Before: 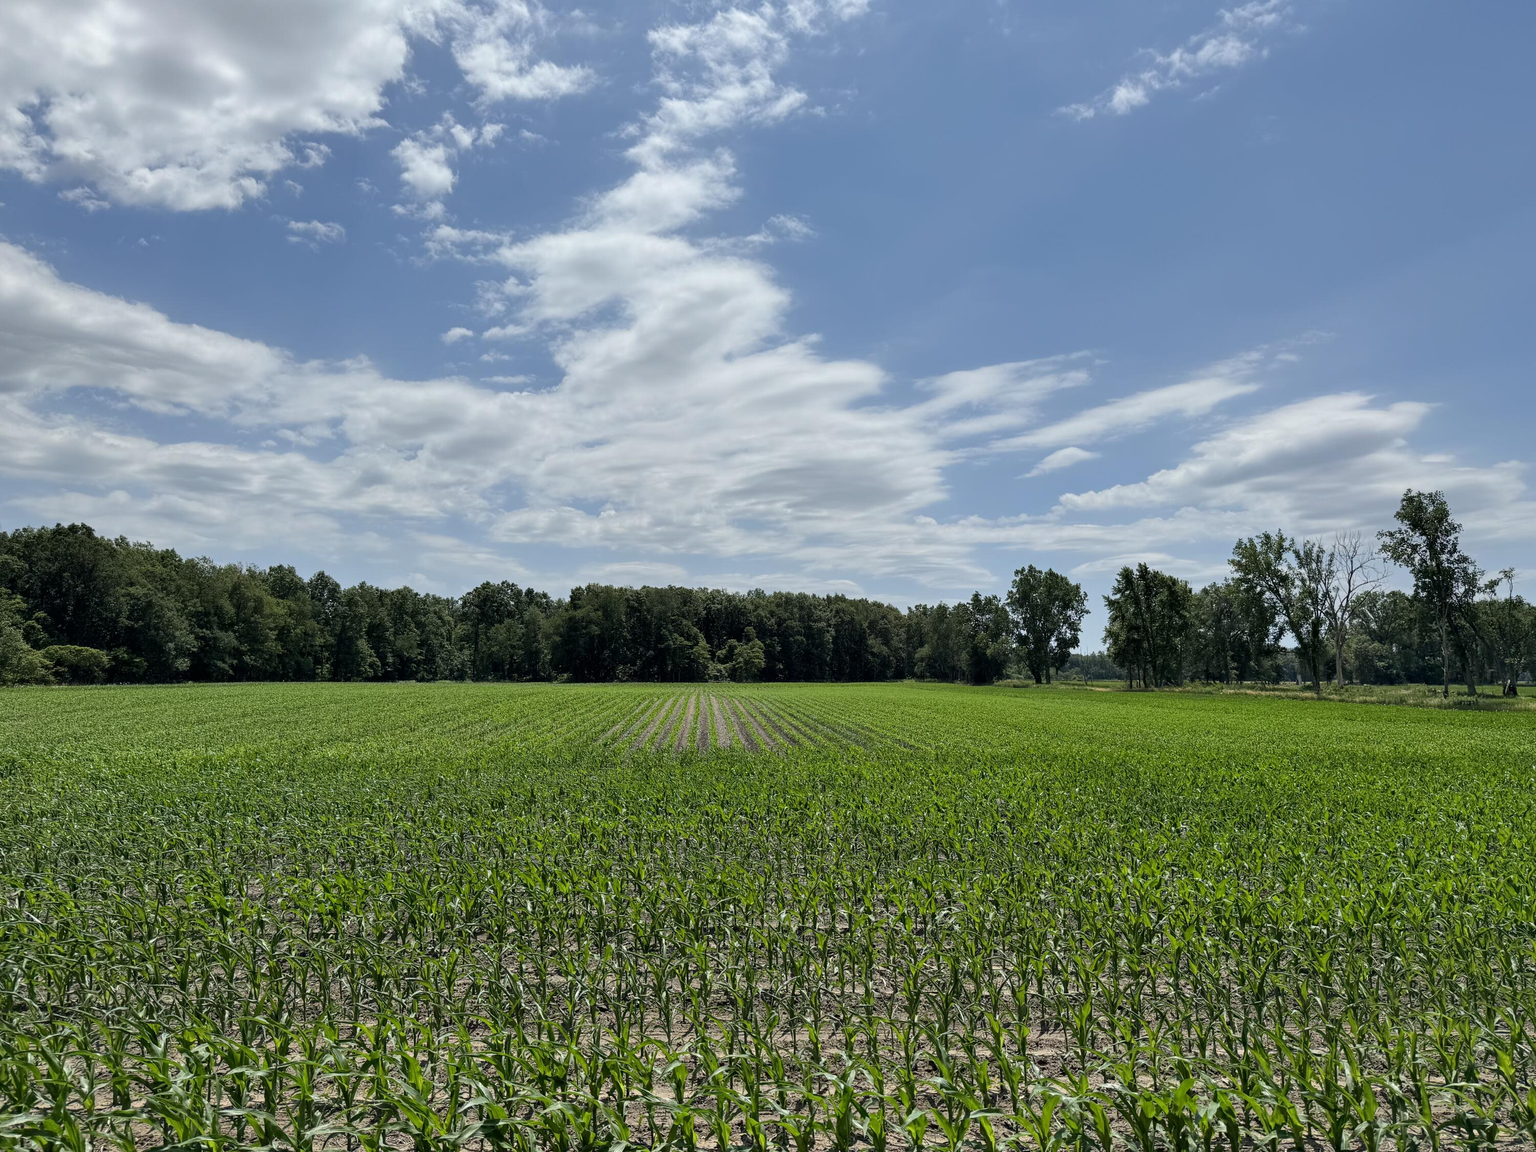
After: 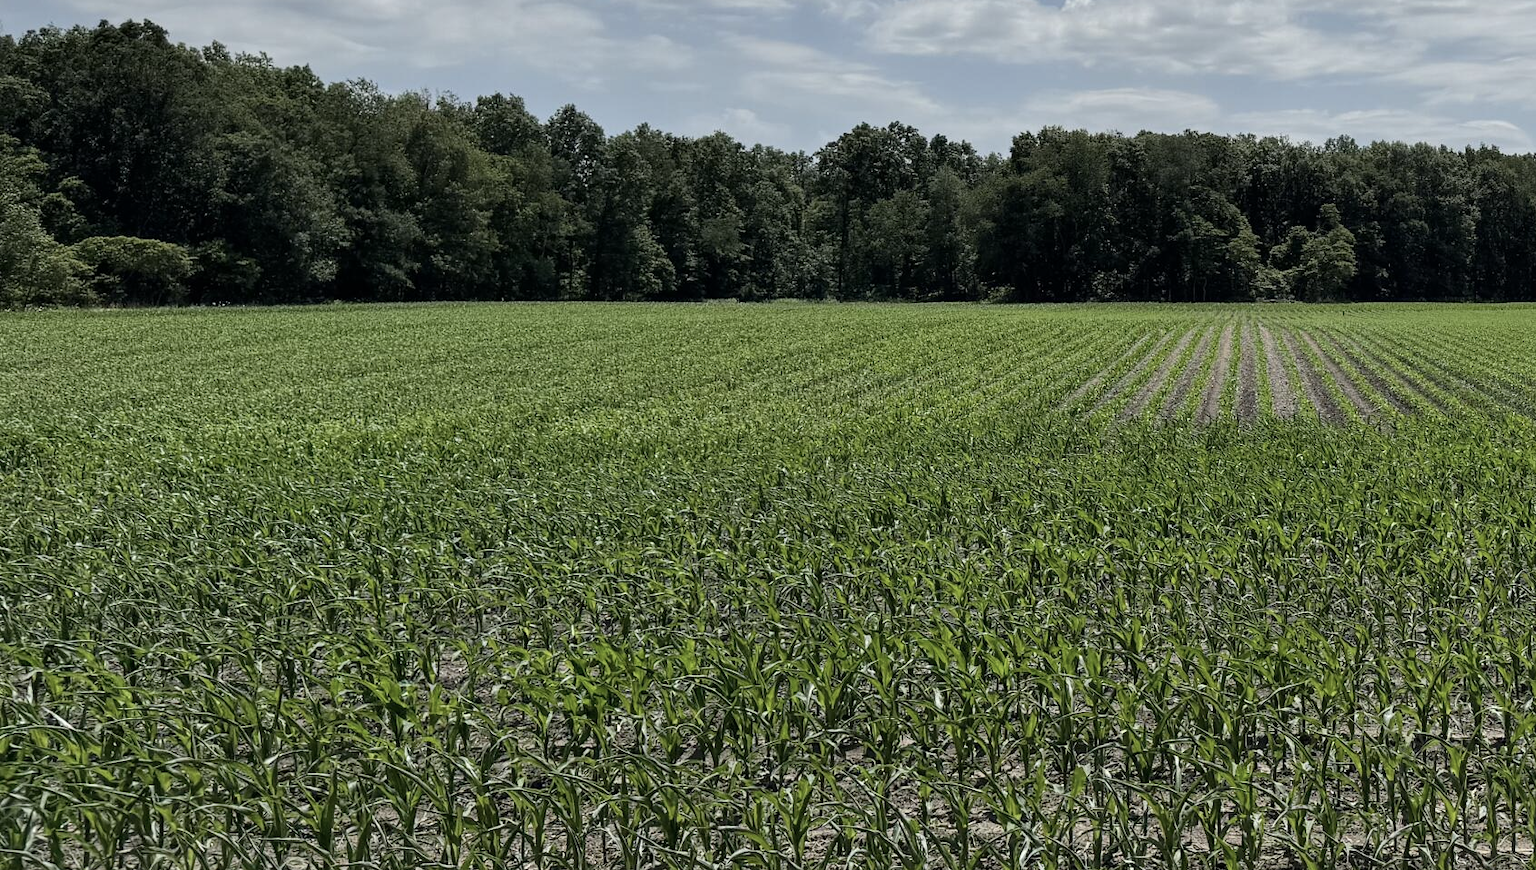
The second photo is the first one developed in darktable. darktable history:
contrast brightness saturation: contrast 0.06, brightness -0.01, saturation -0.23
crop: top 44.483%, right 43.593%, bottom 12.892%
